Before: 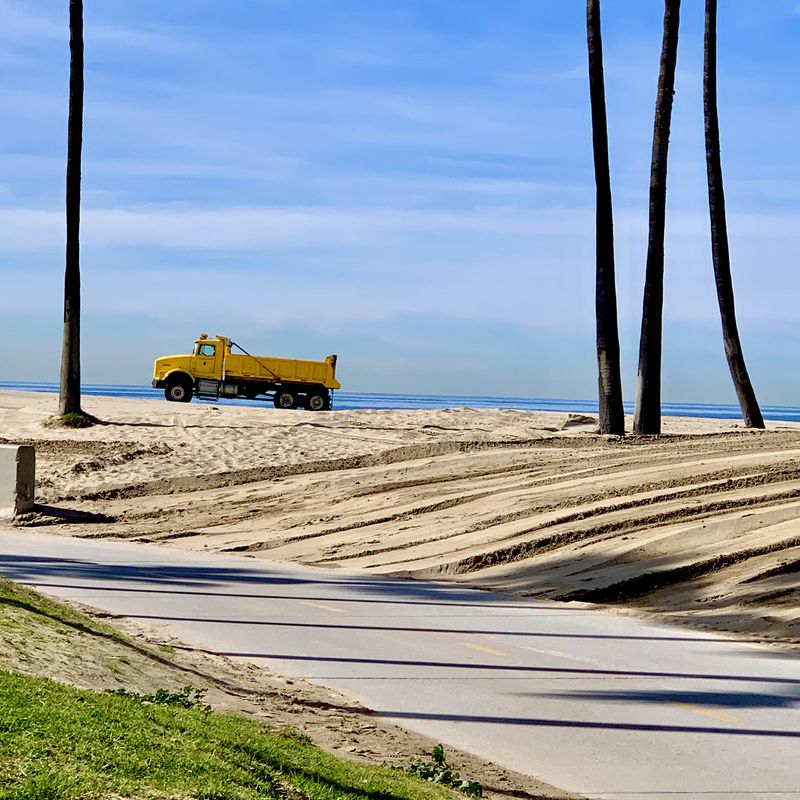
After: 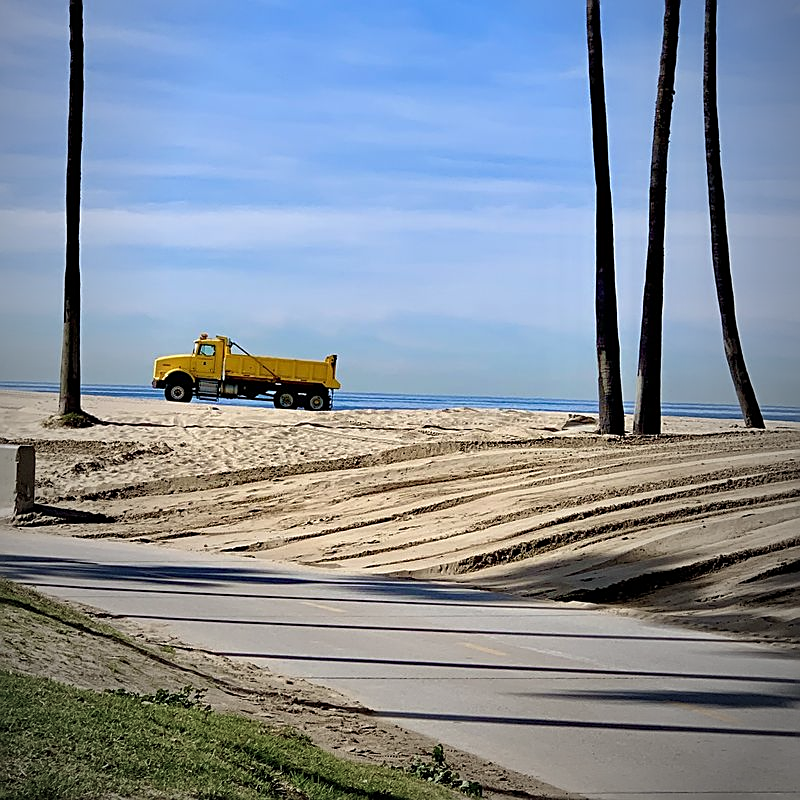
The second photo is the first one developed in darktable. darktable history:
vignetting: fall-off start 72.14%, fall-off radius 108.07%, brightness -0.713, saturation -0.488, center (-0.054, -0.359), width/height ratio 0.729
sharpen: on, module defaults
